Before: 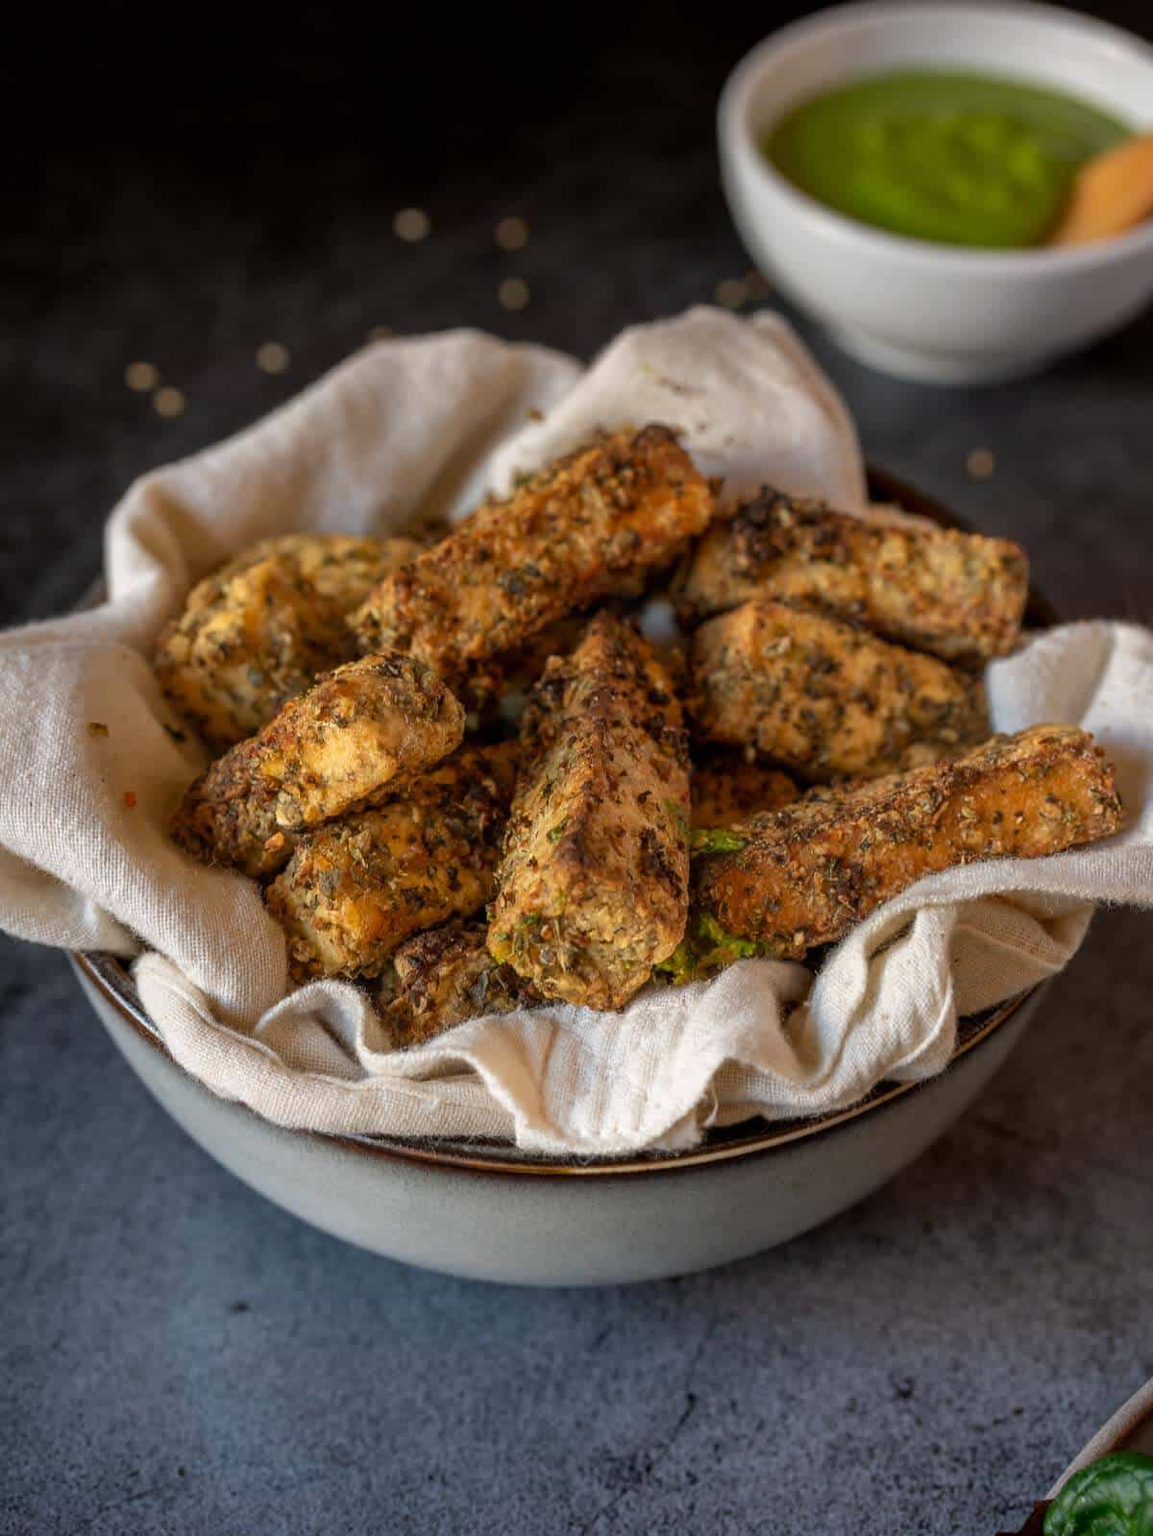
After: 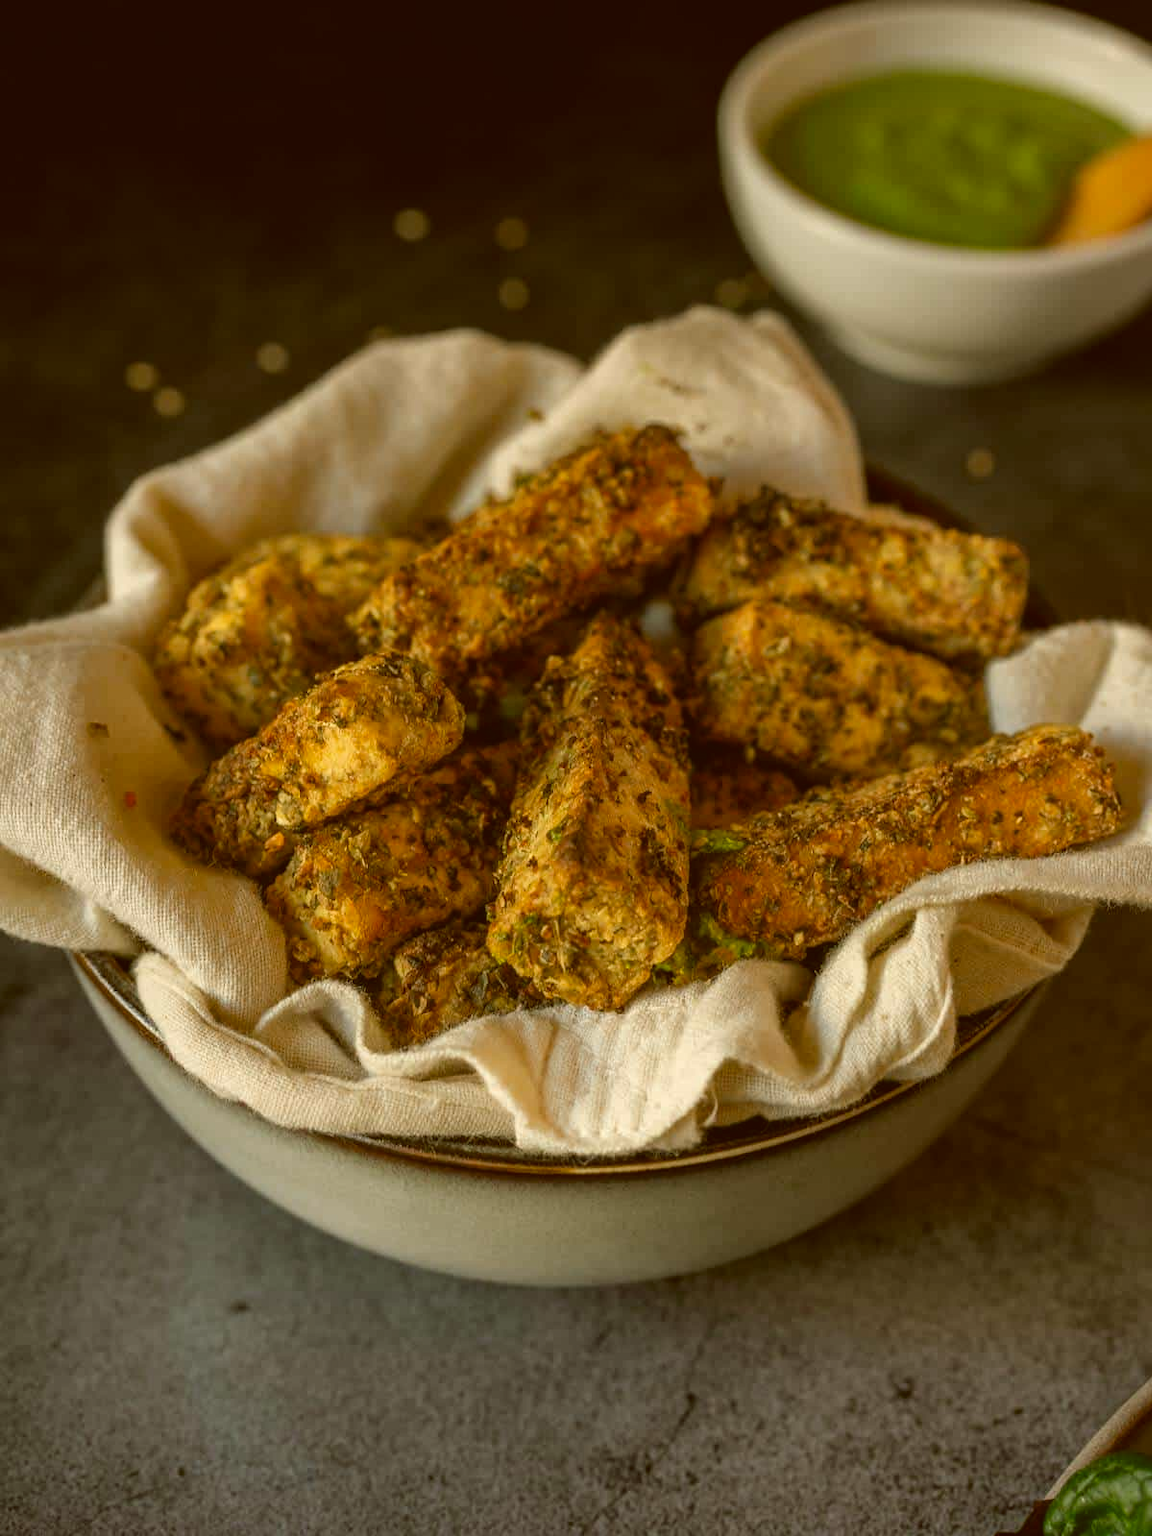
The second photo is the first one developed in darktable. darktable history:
color correction: highlights a* -1.43, highlights b* 10.12, shadows a* 0.395, shadows b* 19.35
exposure: compensate highlight preservation false
white balance: red 1.004, blue 1.024
color balance: lift [1.005, 1.002, 0.998, 0.998], gamma [1, 1.021, 1.02, 0.979], gain [0.923, 1.066, 1.056, 0.934]
